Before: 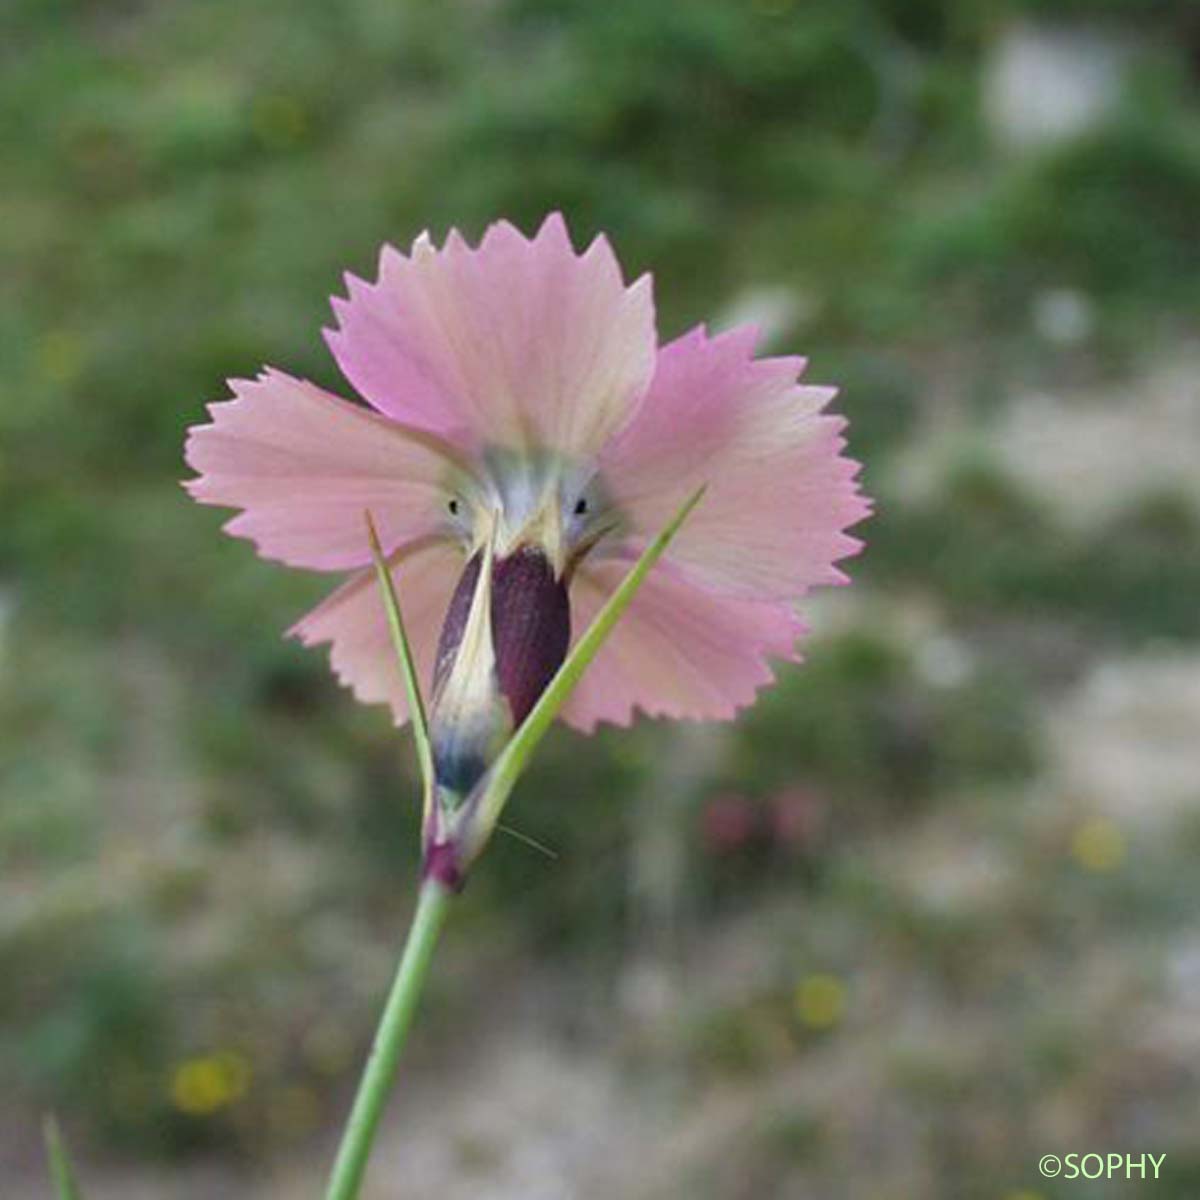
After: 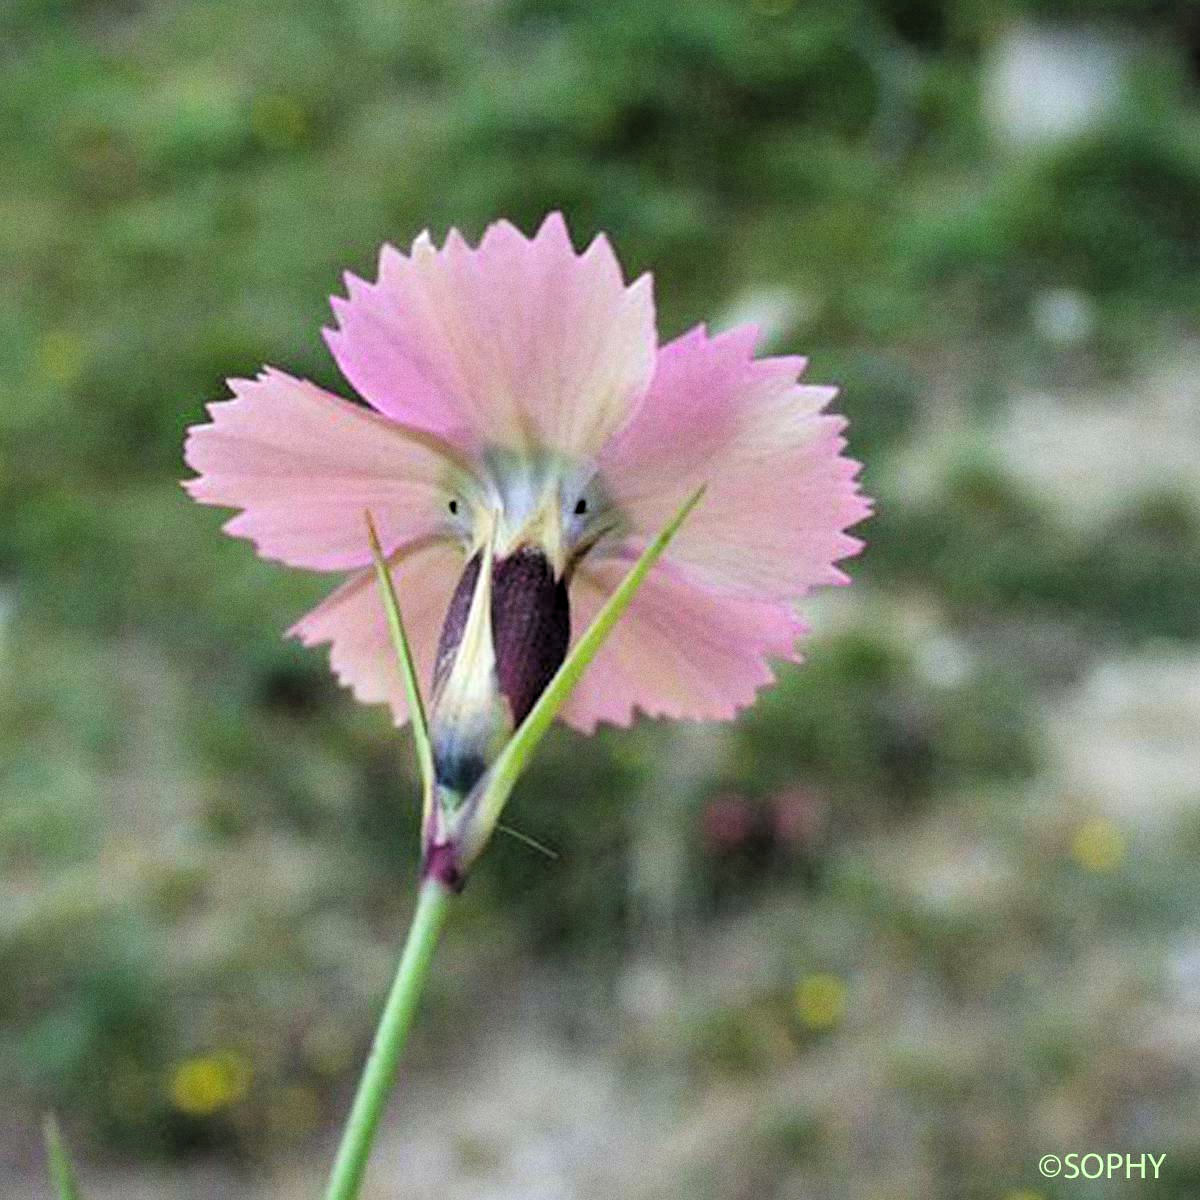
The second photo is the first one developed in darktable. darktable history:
haze removal: strength 0.1, compatibility mode true, adaptive false
grain: on, module defaults
rgb levels: levels [[0.01, 0.419, 0.839], [0, 0.5, 1], [0, 0.5, 1]]
tone curve: curves: ch0 [(0.021, 0) (0.104, 0.052) (0.496, 0.526) (0.737, 0.783) (1, 1)], color space Lab, linked channels, preserve colors none
white balance: red 0.986, blue 1.01
